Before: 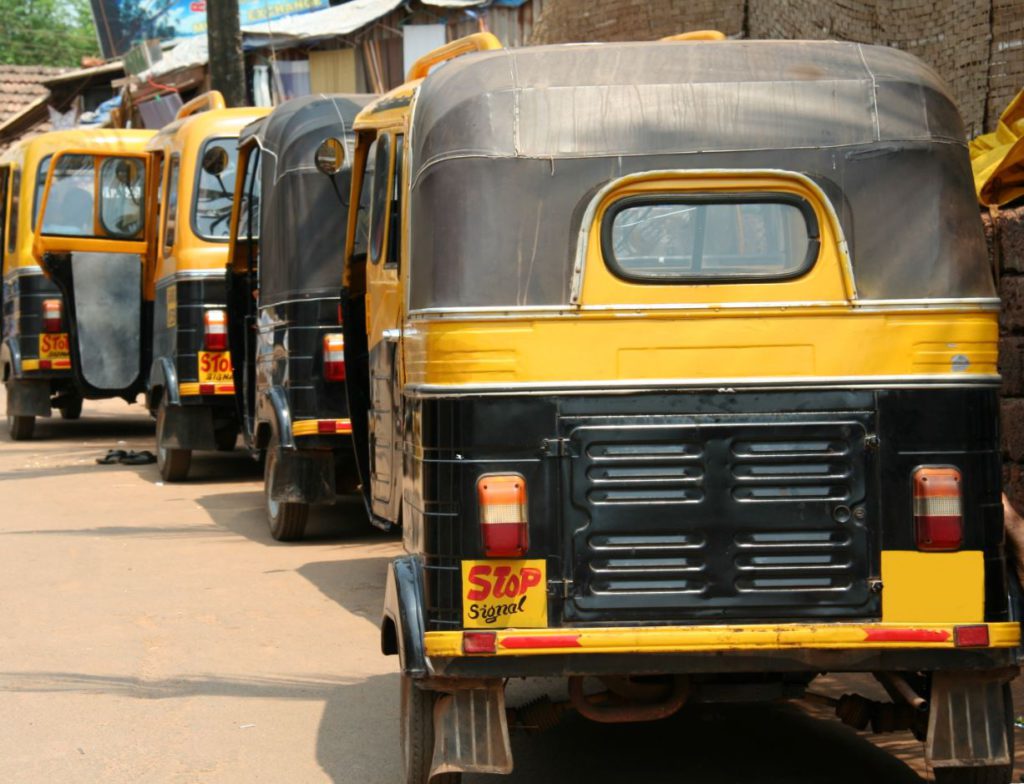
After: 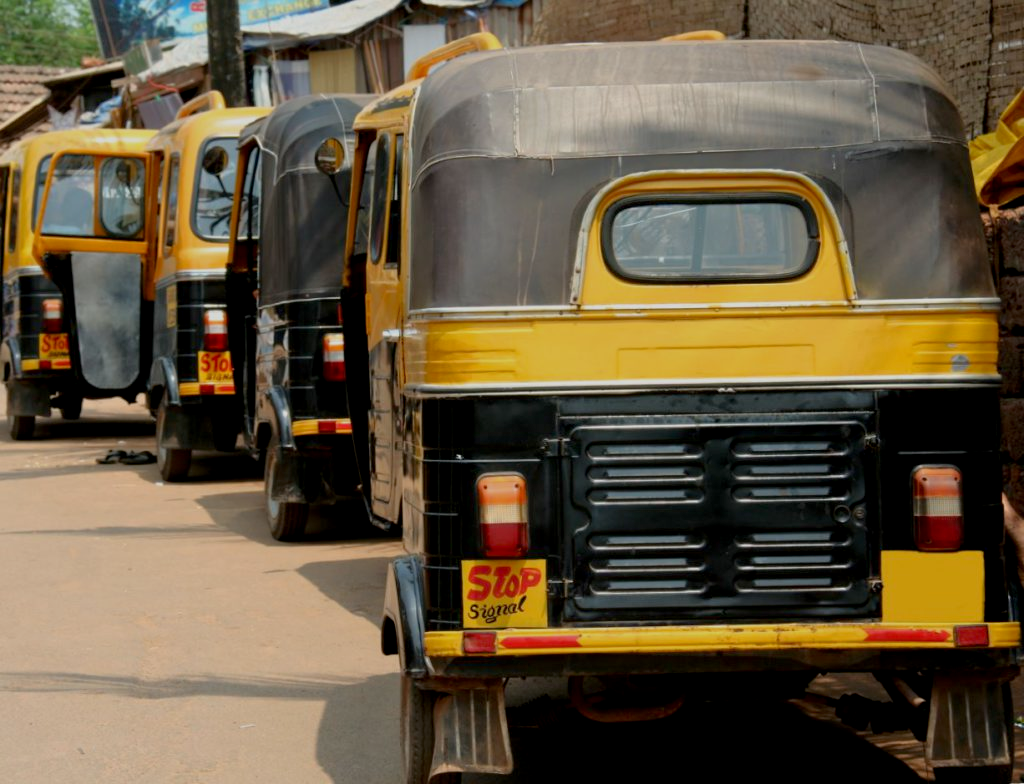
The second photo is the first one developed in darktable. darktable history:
tone equalizer: -8 EV -1.98 EV, -7 EV -1.98 EV, -6 EV -2 EV, -5 EV -1.99 EV, -4 EV -1.99 EV, -3 EV -1.98 EV, -2 EV -1.97 EV, -1 EV -1.63 EV, +0 EV -1.99 EV
exposure: black level correction 0.009, exposure 1.422 EV, compensate exposure bias true, compensate highlight preservation false
